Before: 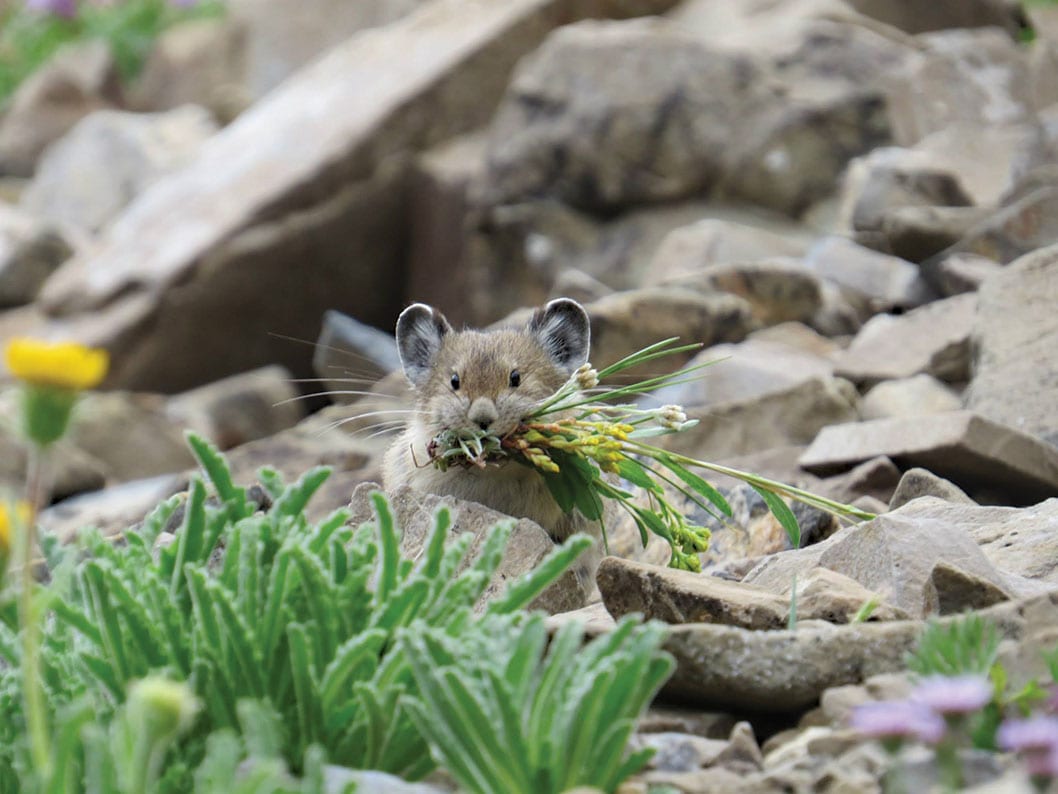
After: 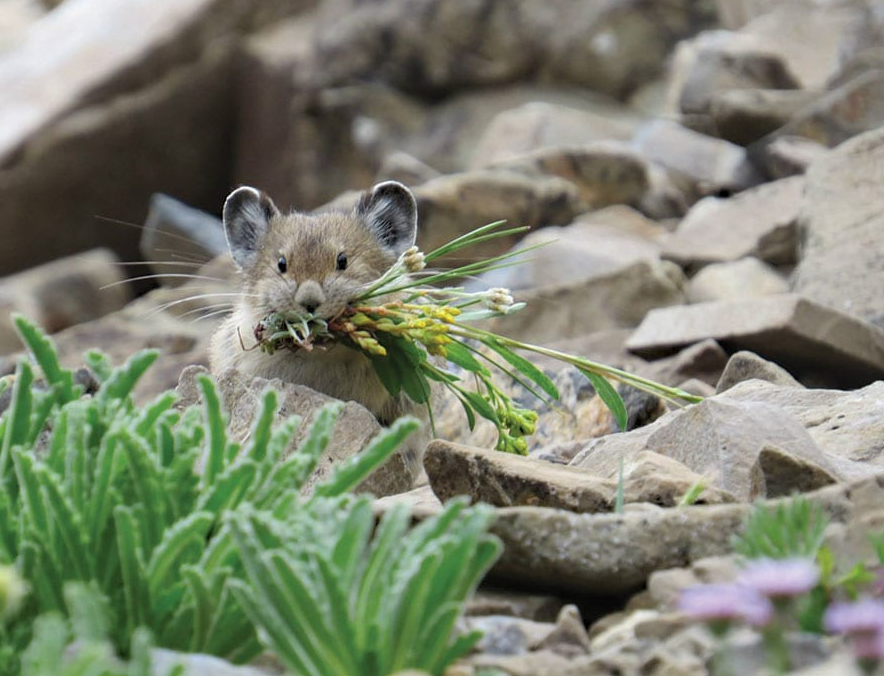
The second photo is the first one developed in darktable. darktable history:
tone equalizer: -8 EV 0.065 EV, mask exposure compensation -0.502 EV
crop: left 16.443%, top 14.736%
